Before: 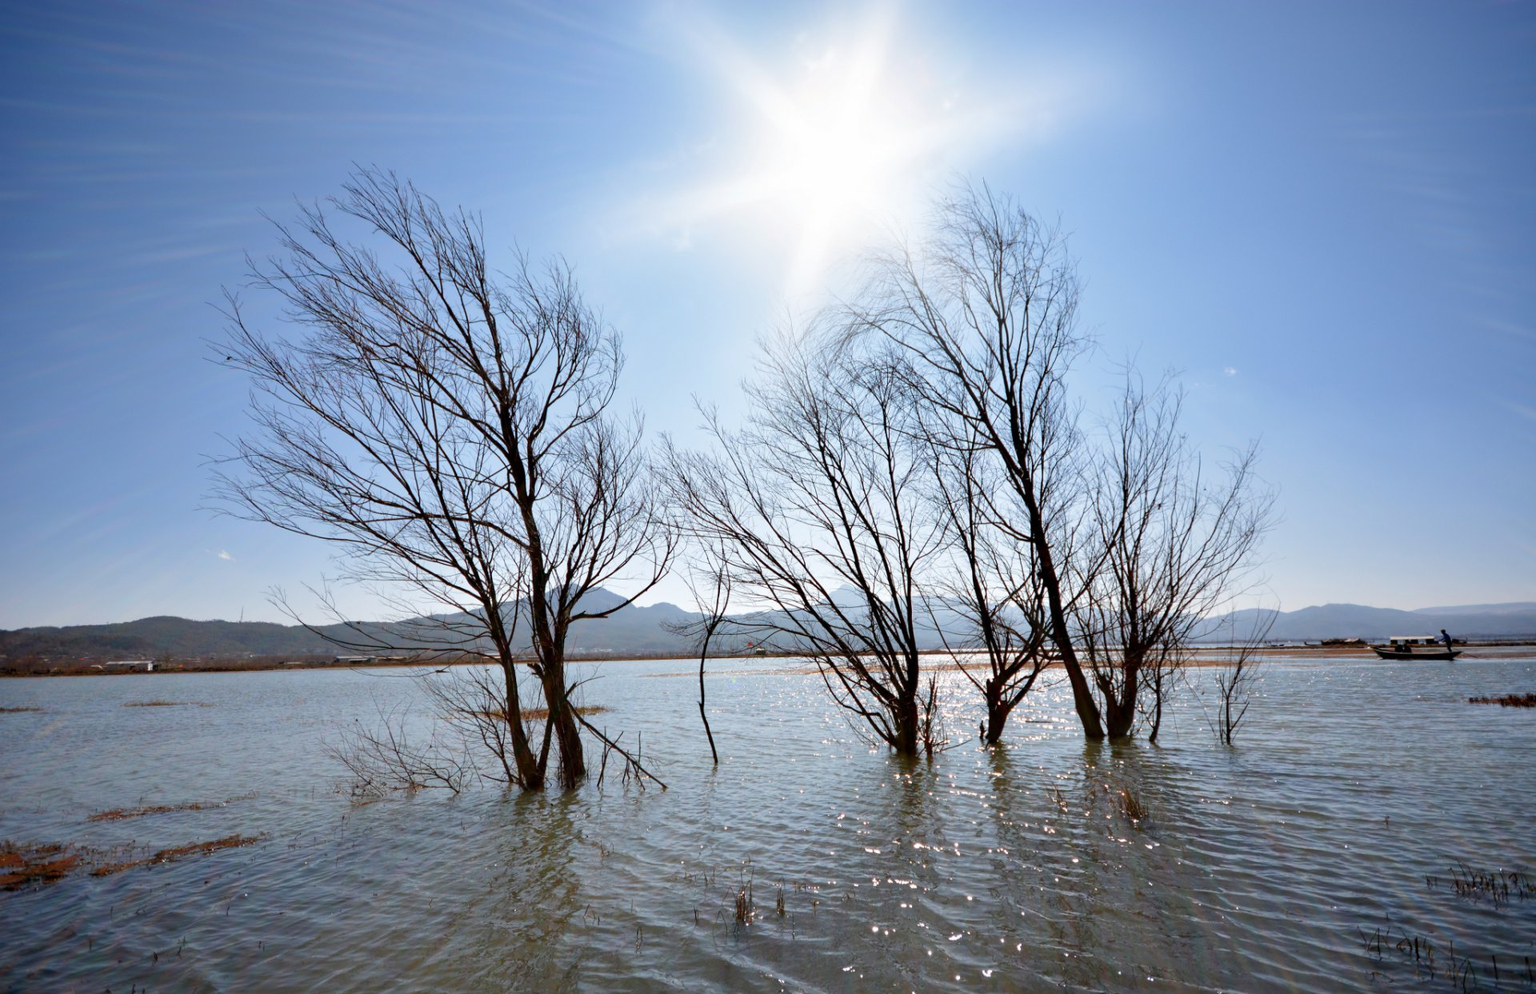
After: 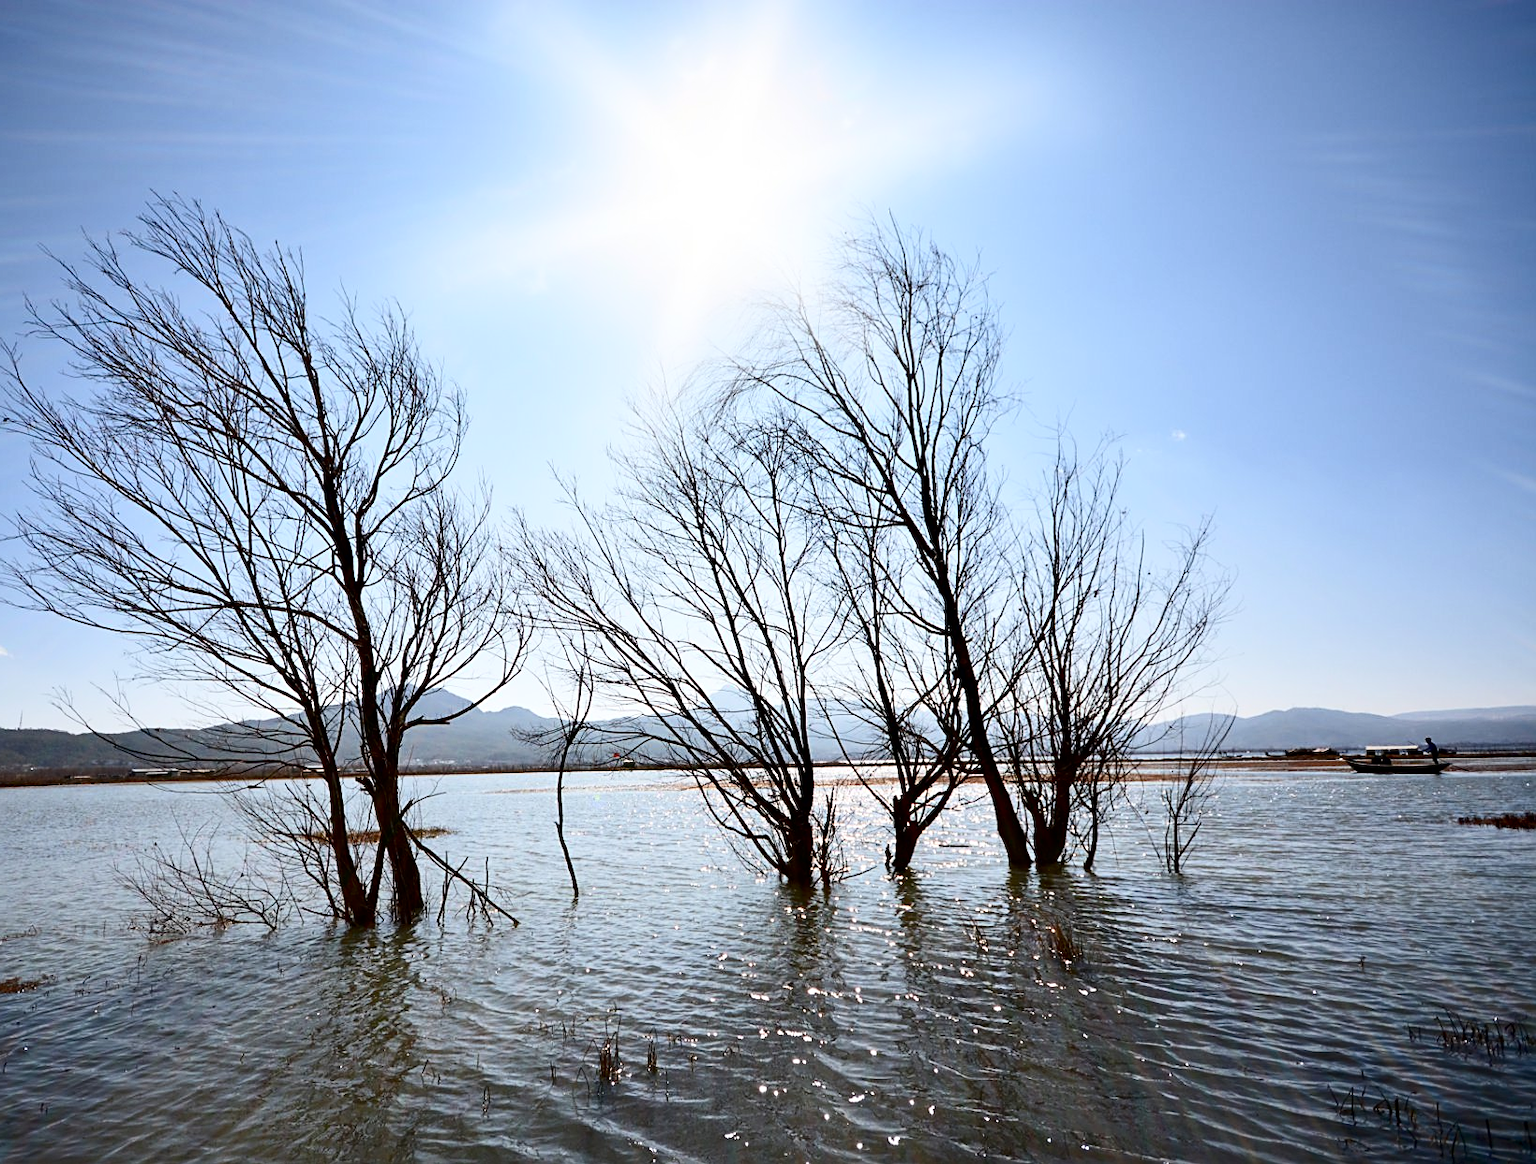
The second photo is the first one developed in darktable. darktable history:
sharpen: on, module defaults
contrast brightness saturation: contrast 0.294
crop and rotate: left 14.625%
